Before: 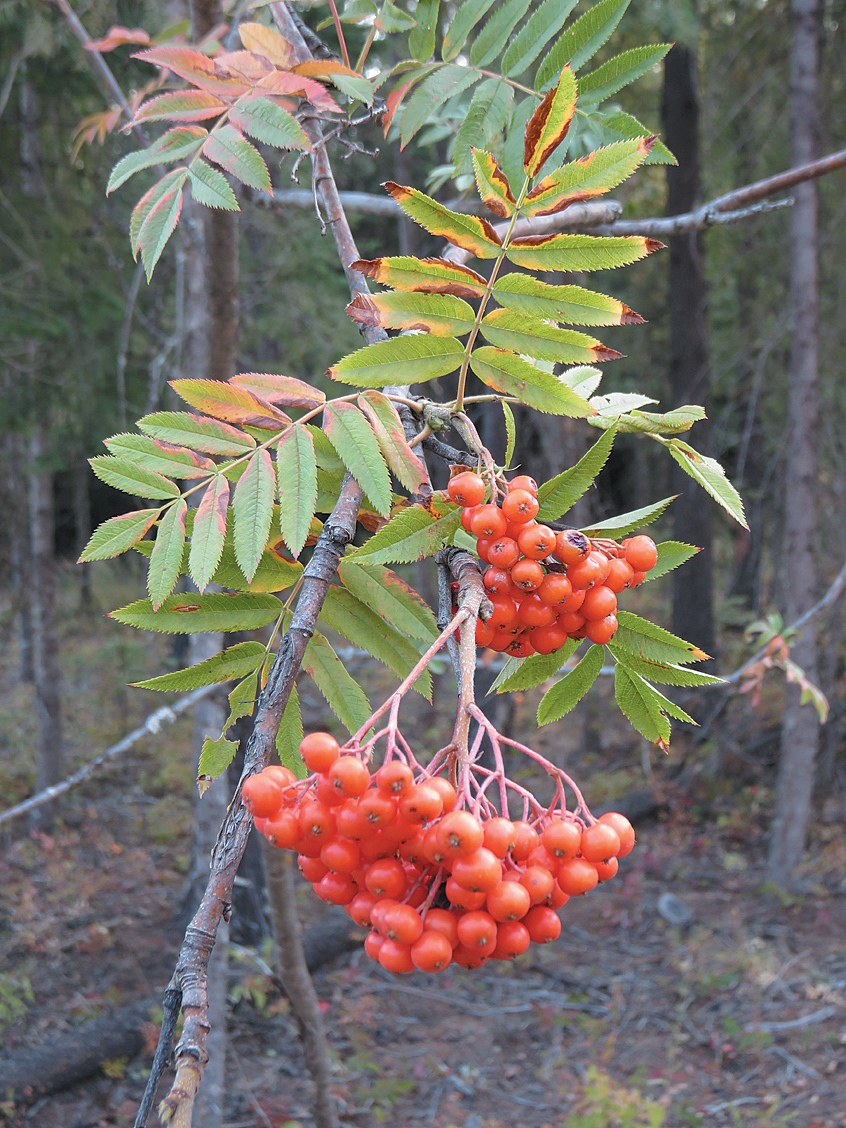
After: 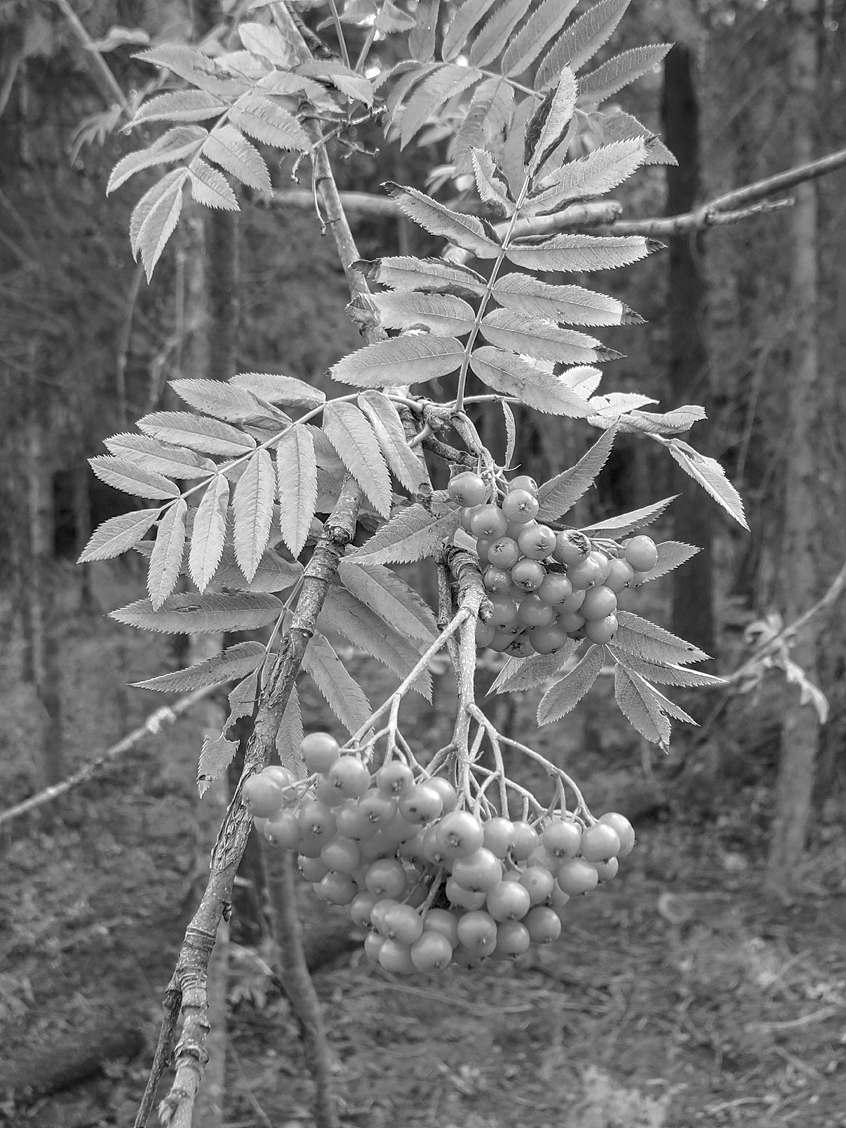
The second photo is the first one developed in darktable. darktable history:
monochrome: on, module defaults
color correction: highlights a* 17.88, highlights b* 18.79
local contrast: detail 130%
tone equalizer: on, module defaults
